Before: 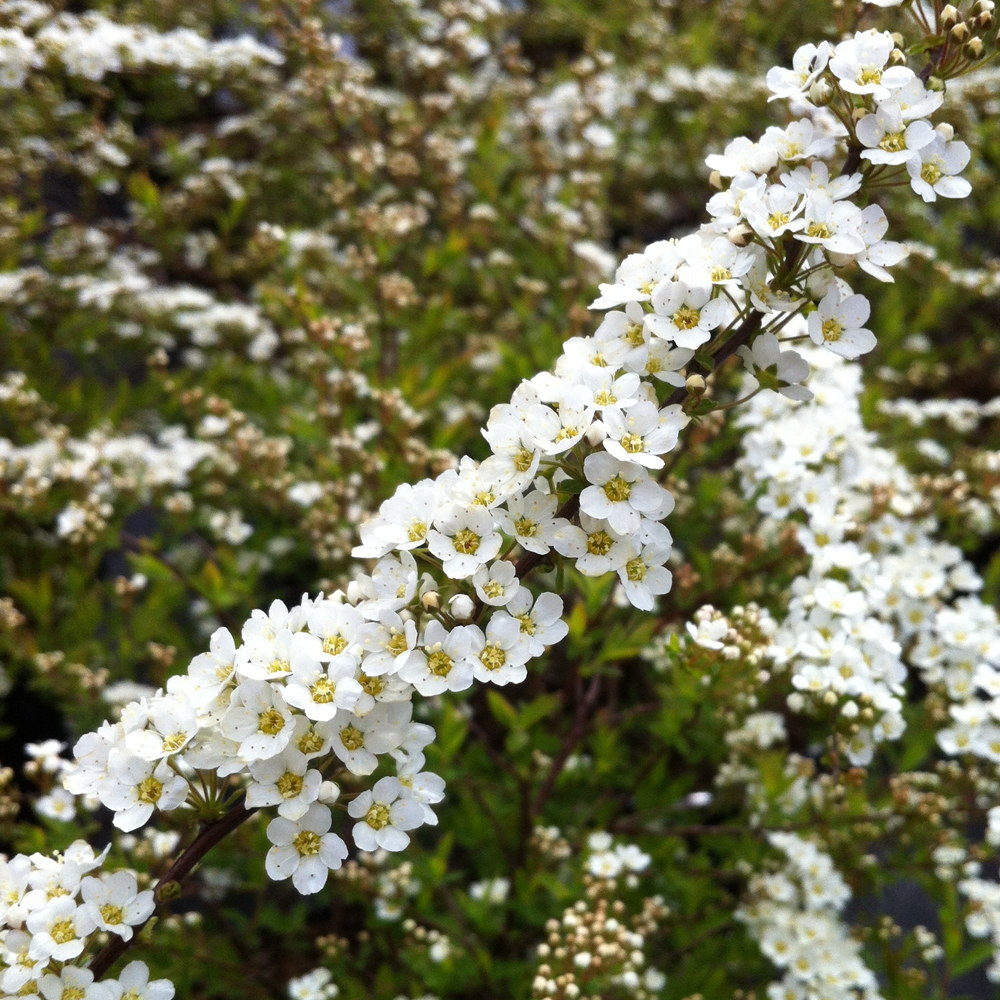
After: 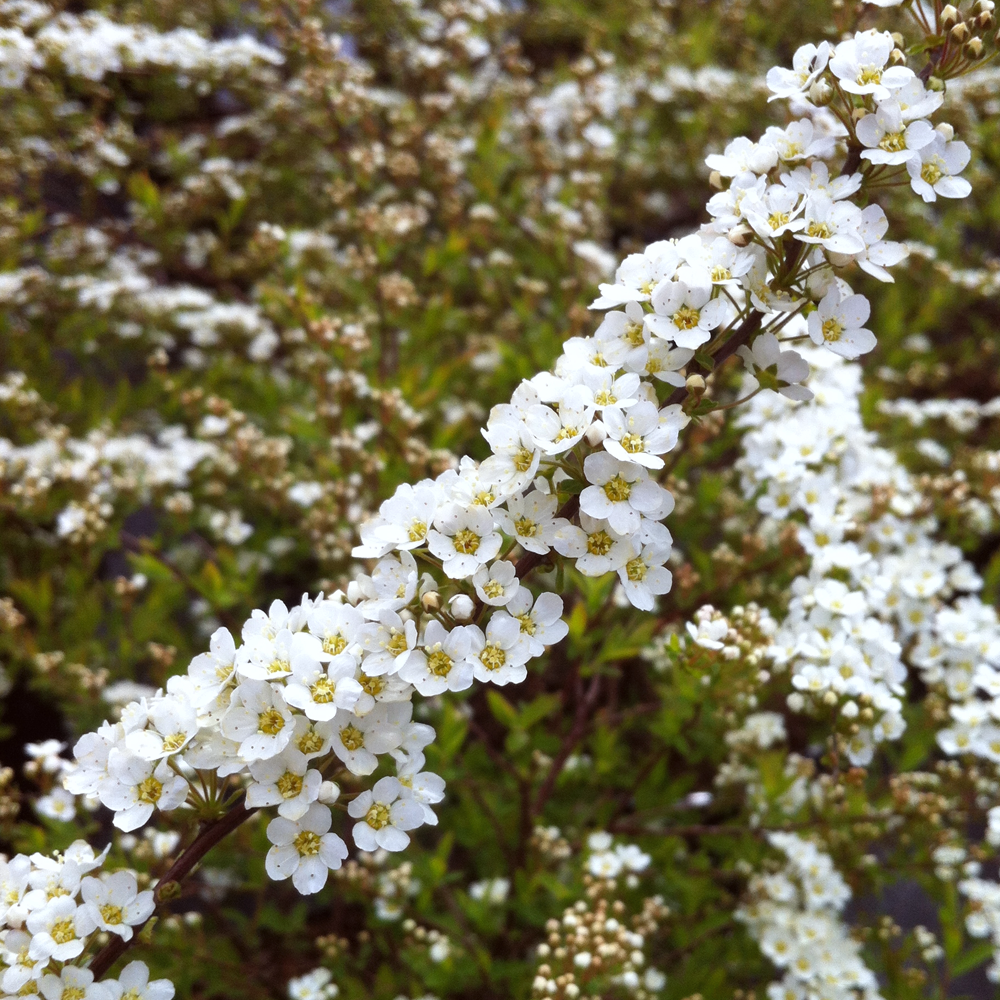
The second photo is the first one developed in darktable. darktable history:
shadows and highlights: shadows 25, highlights -25
color balance: mode lift, gamma, gain (sRGB), lift [1, 1.049, 1, 1]
white balance: red 0.983, blue 1.036
